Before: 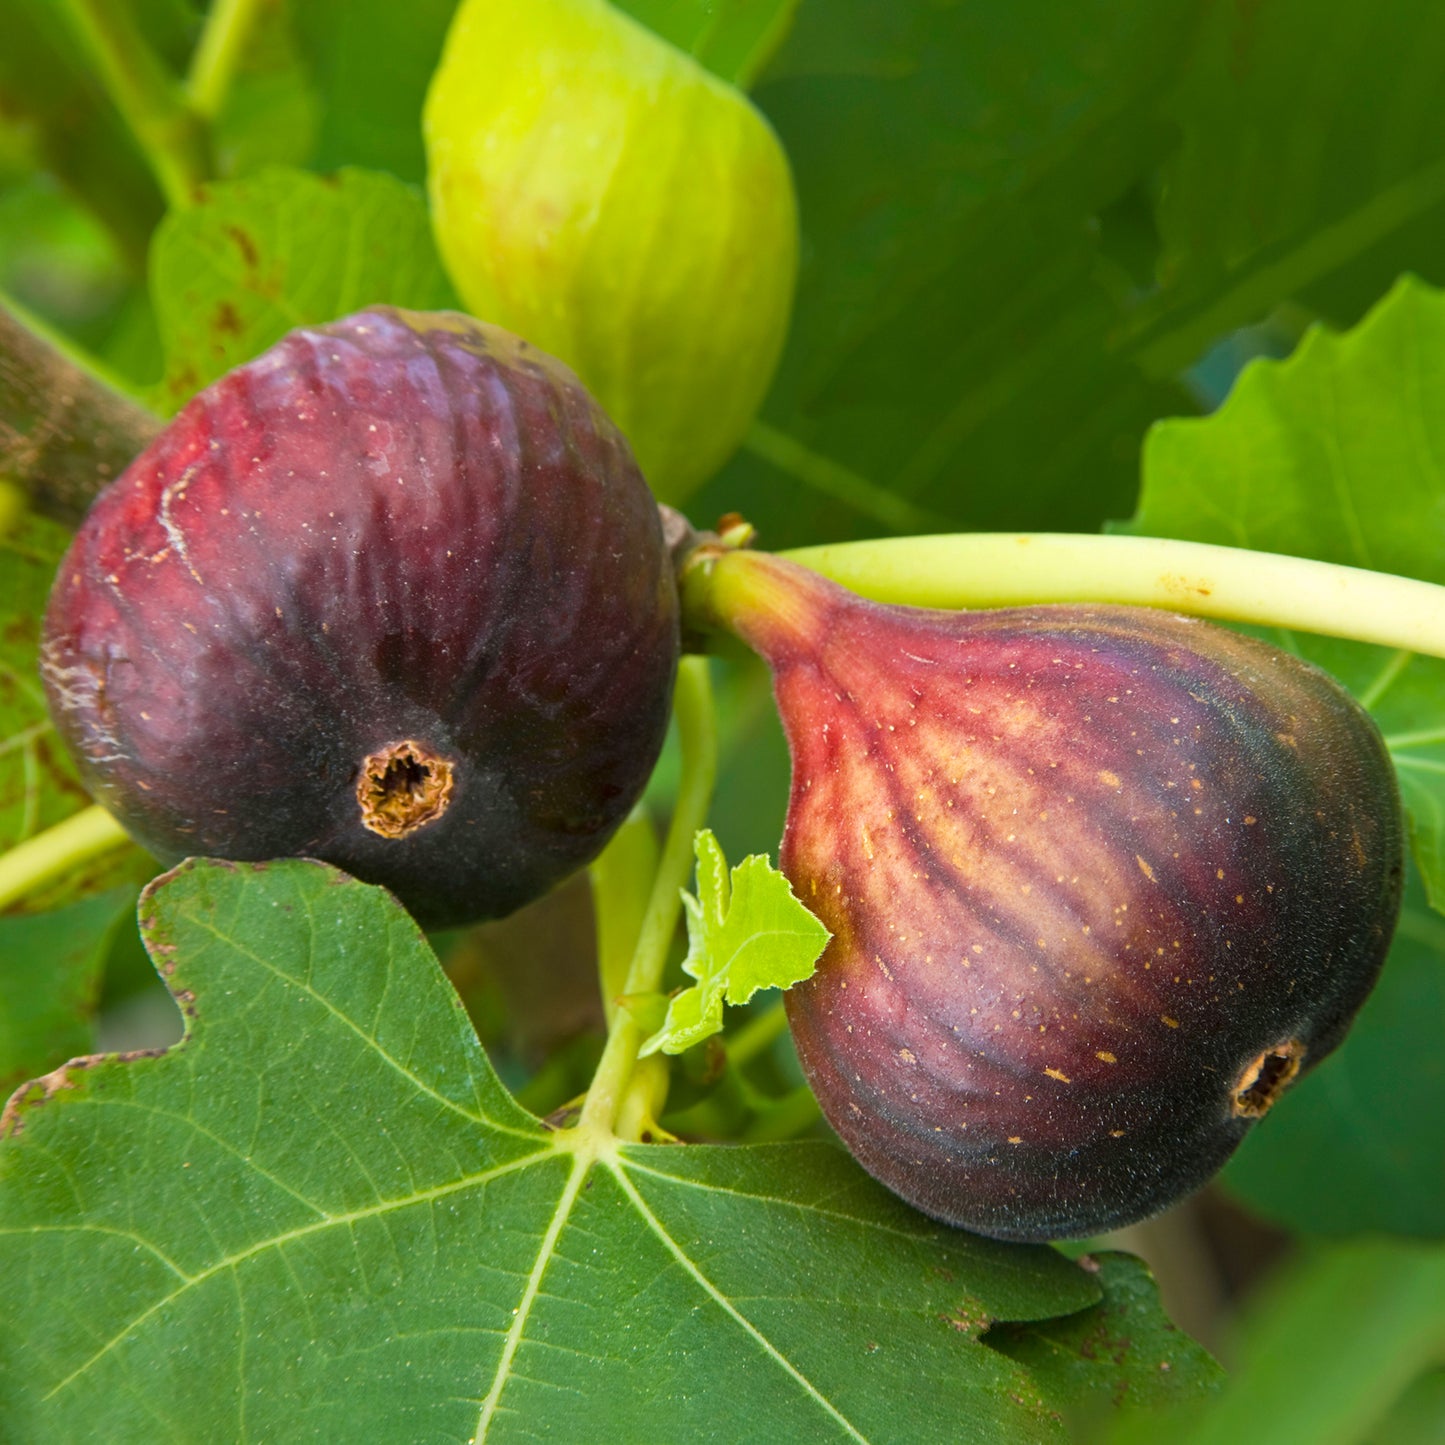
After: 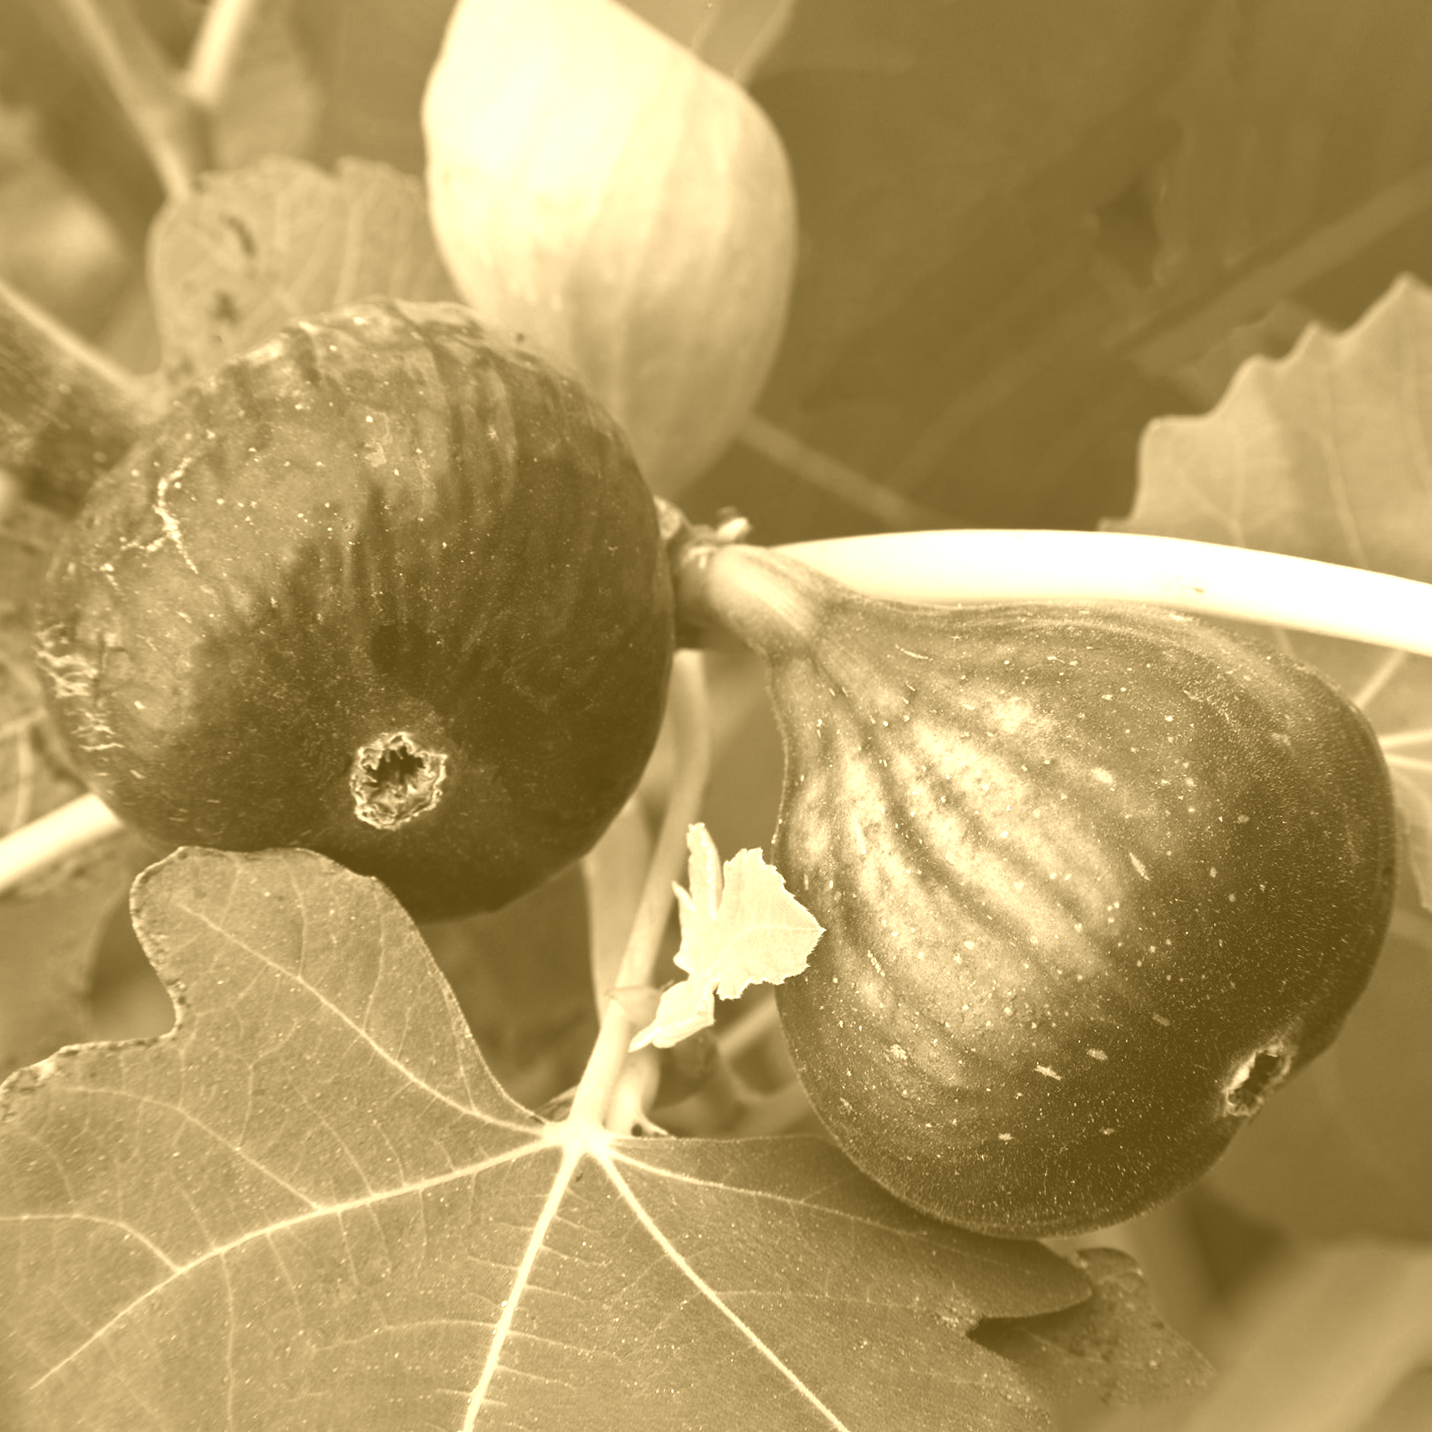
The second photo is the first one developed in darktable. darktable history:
colorize: hue 36°, source mix 100%
crop and rotate: angle -0.5°
contrast brightness saturation: brightness -0.25, saturation 0.2
